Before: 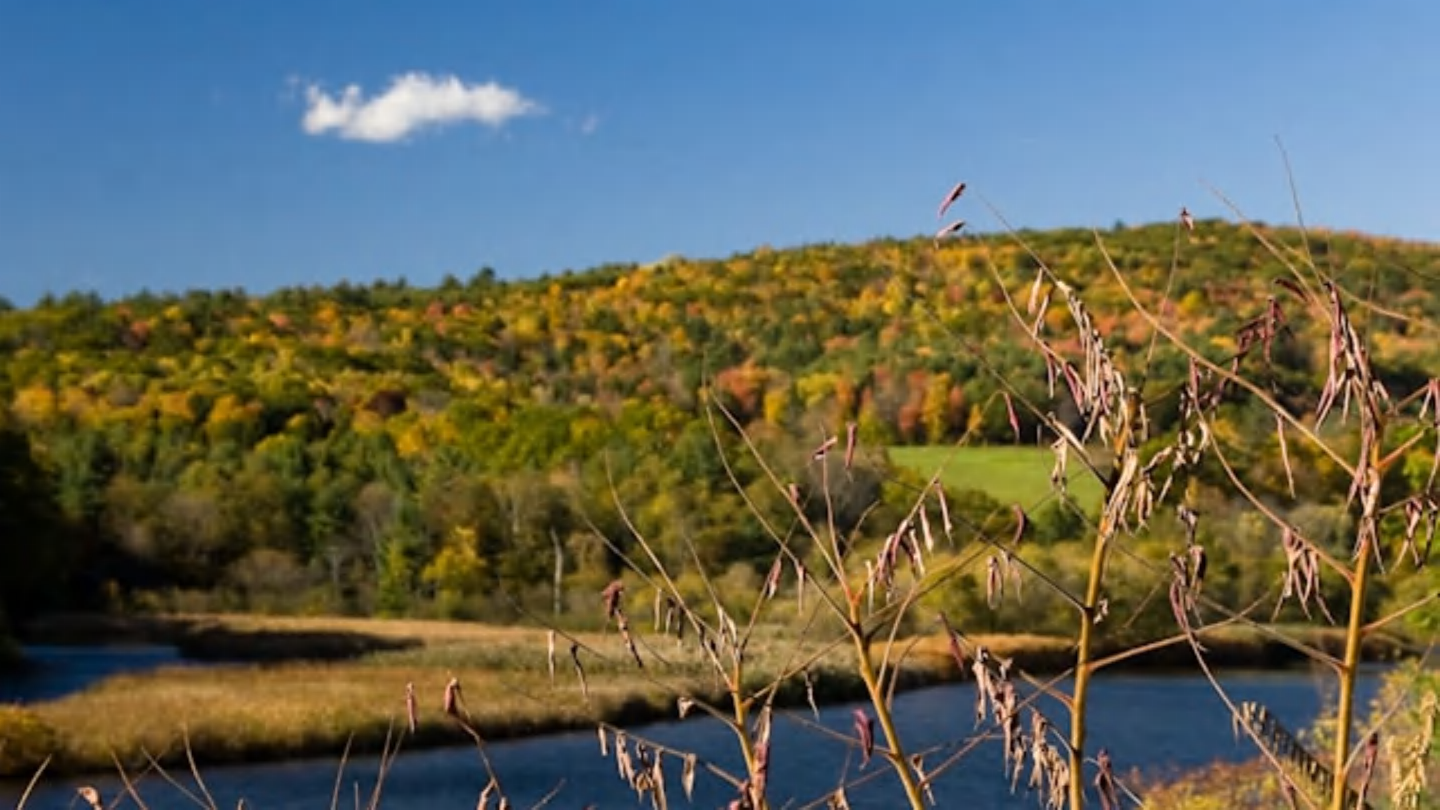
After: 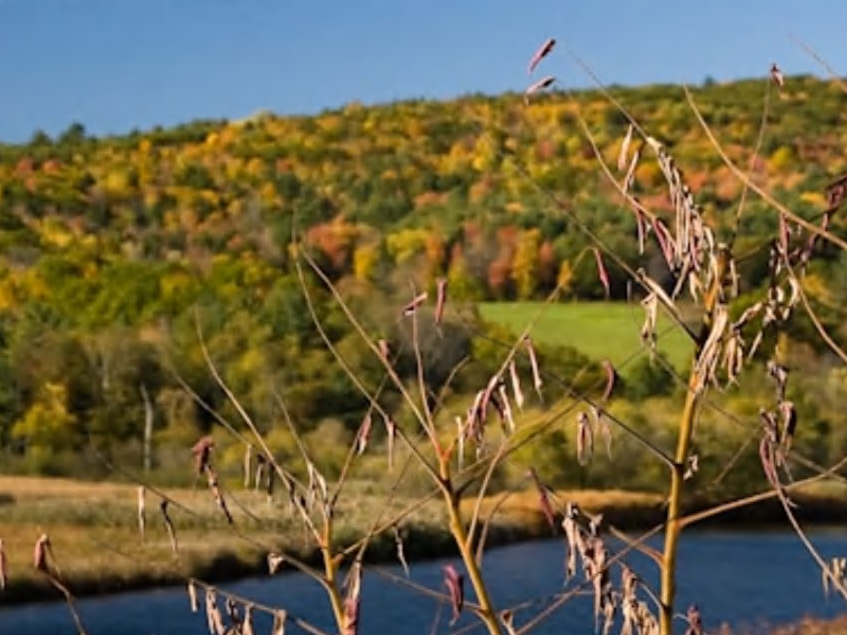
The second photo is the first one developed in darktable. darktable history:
crop and rotate: left 28.478%, top 17.791%, right 12.643%, bottom 3.809%
